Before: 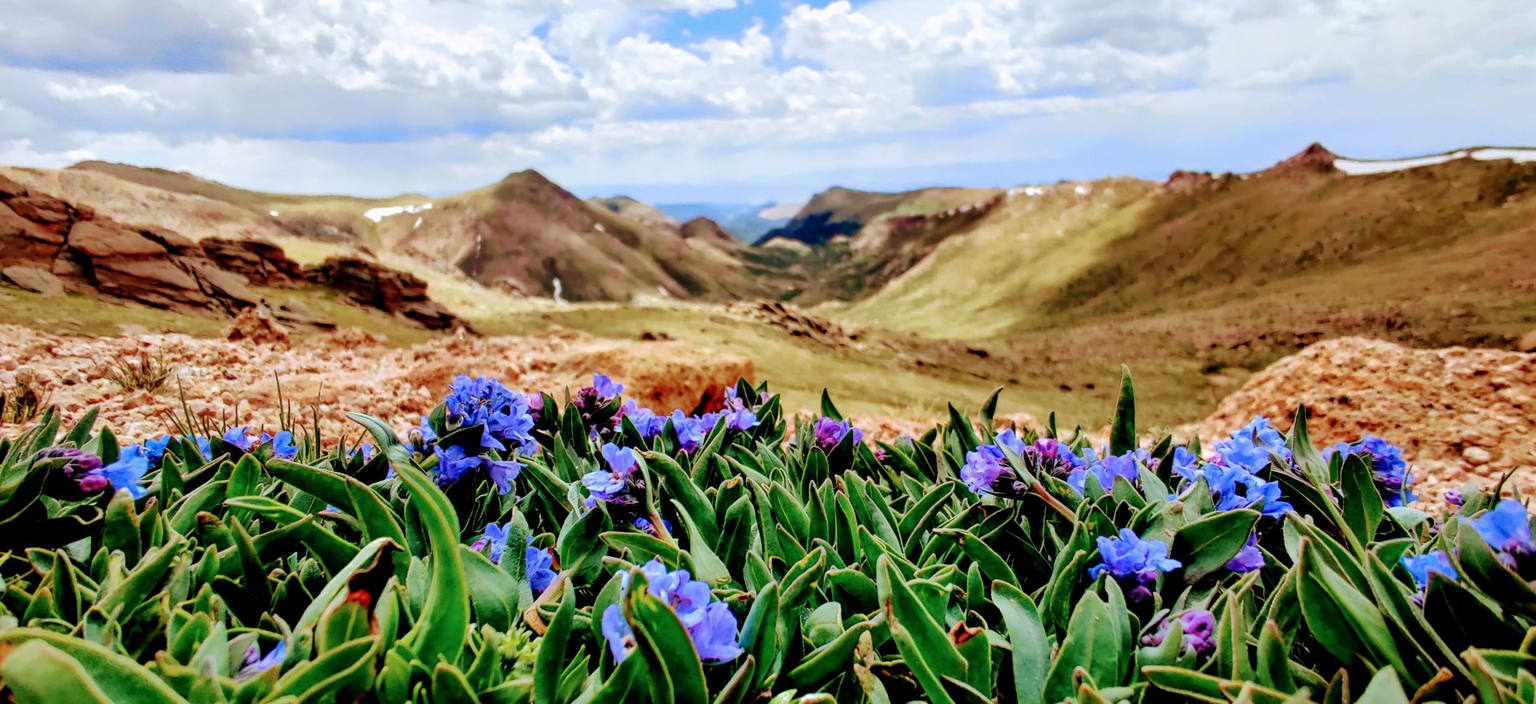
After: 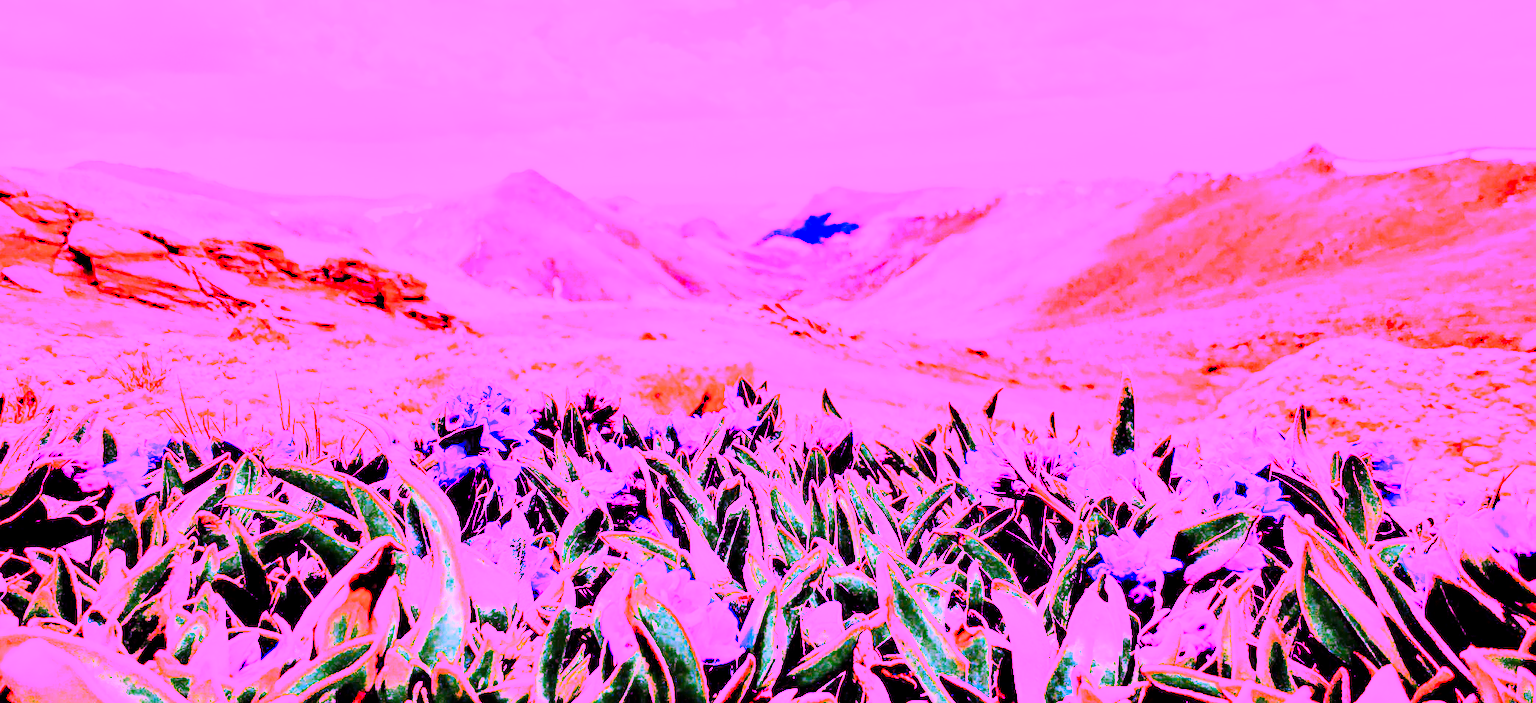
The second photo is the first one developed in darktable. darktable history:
tone curve: curves: ch0 [(0, 0) (0.004, 0) (0.133, 0.071) (0.325, 0.456) (0.832, 0.957) (1, 1)], color space Lab, linked channels, preserve colors none
white balance: red 8, blue 8
exposure: black level correction 0, exposure 0.7 EV, compensate exposure bias true, compensate highlight preservation false
